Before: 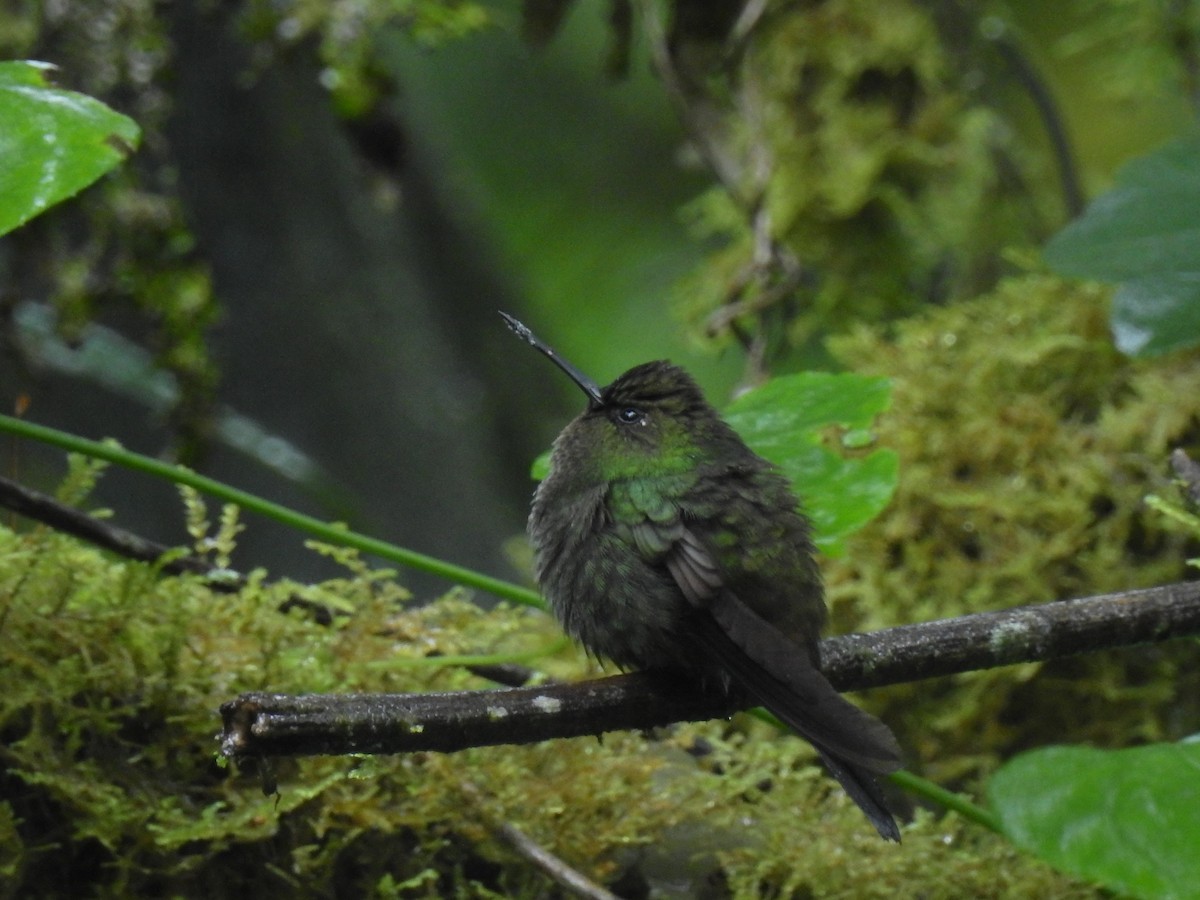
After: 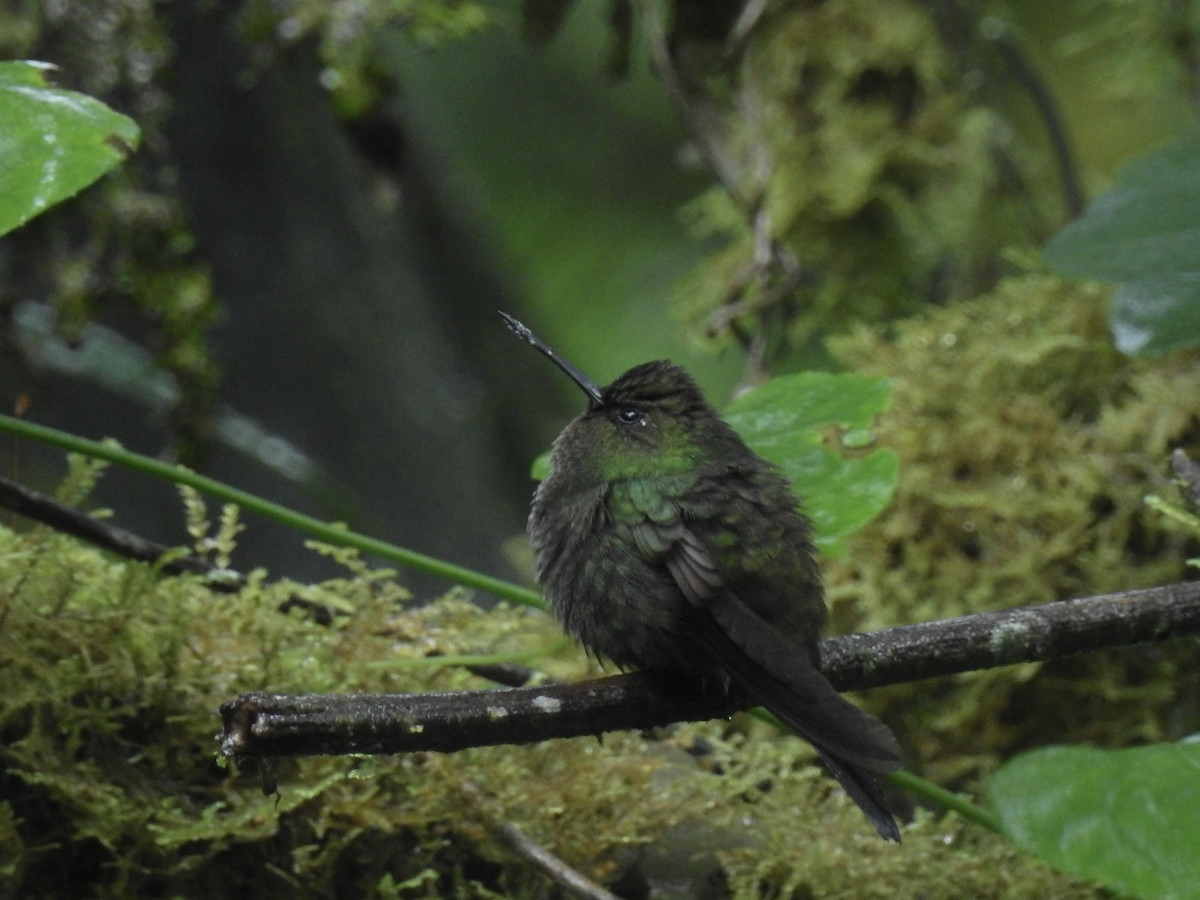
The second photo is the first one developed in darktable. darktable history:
contrast brightness saturation: contrast 0.06, brightness -0.01, saturation -0.23
contrast equalizer: y [[0.5, 0.5, 0.472, 0.5, 0.5, 0.5], [0.5 ×6], [0.5 ×6], [0 ×6], [0 ×6]]
